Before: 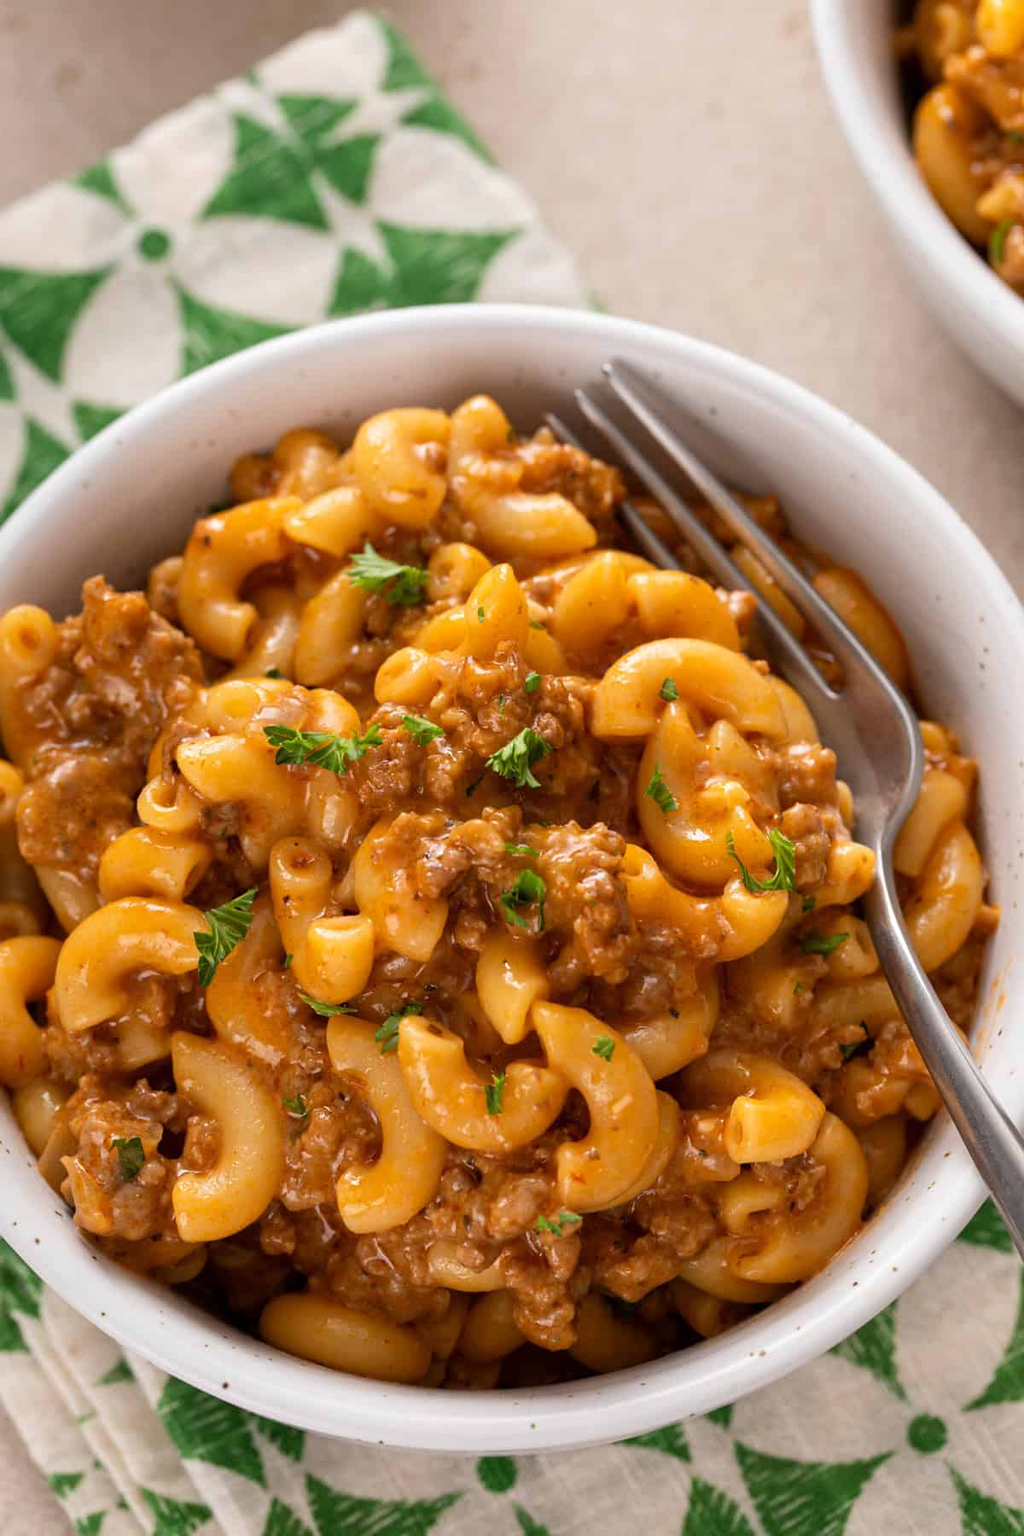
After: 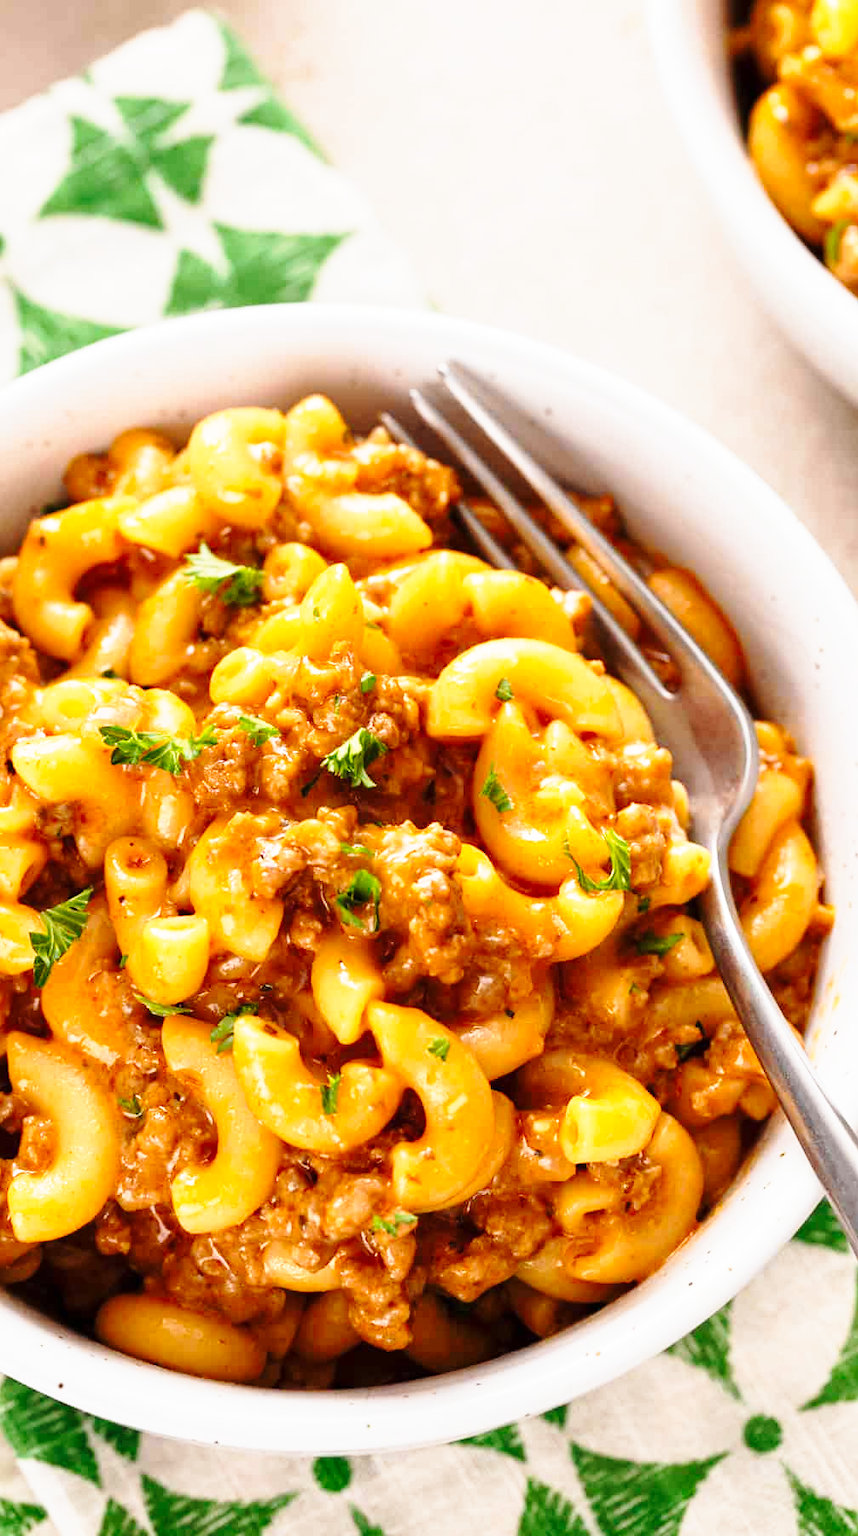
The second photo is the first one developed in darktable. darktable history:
crop: left 16.145%
base curve: curves: ch0 [(0, 0) (0.028, 0.03) (0.121, 0.232) (0.46, 0.748) (0.859, 0.968) (1, 1)], preserve colors none
tone curve: curves: ch0 [(0, 0) (0.003, 0.003) (0.011, 0.012) (0.025, 0.027) (0.044, 0.048) (0.069, 0.076) (0.1, 0.109) (0.136, 0.148) (0.177, 0.194) (0.224, 0.245) (0.277, 0.303) (0.335, 0.366) (0.399, 0.436) (0.468, 0.511) (0.543, 0.593) (0.623, 0.681) (0.709, 0.775) (0.801, 0.875) (0.898, 0.954) (1, 1)], preserve colors none
